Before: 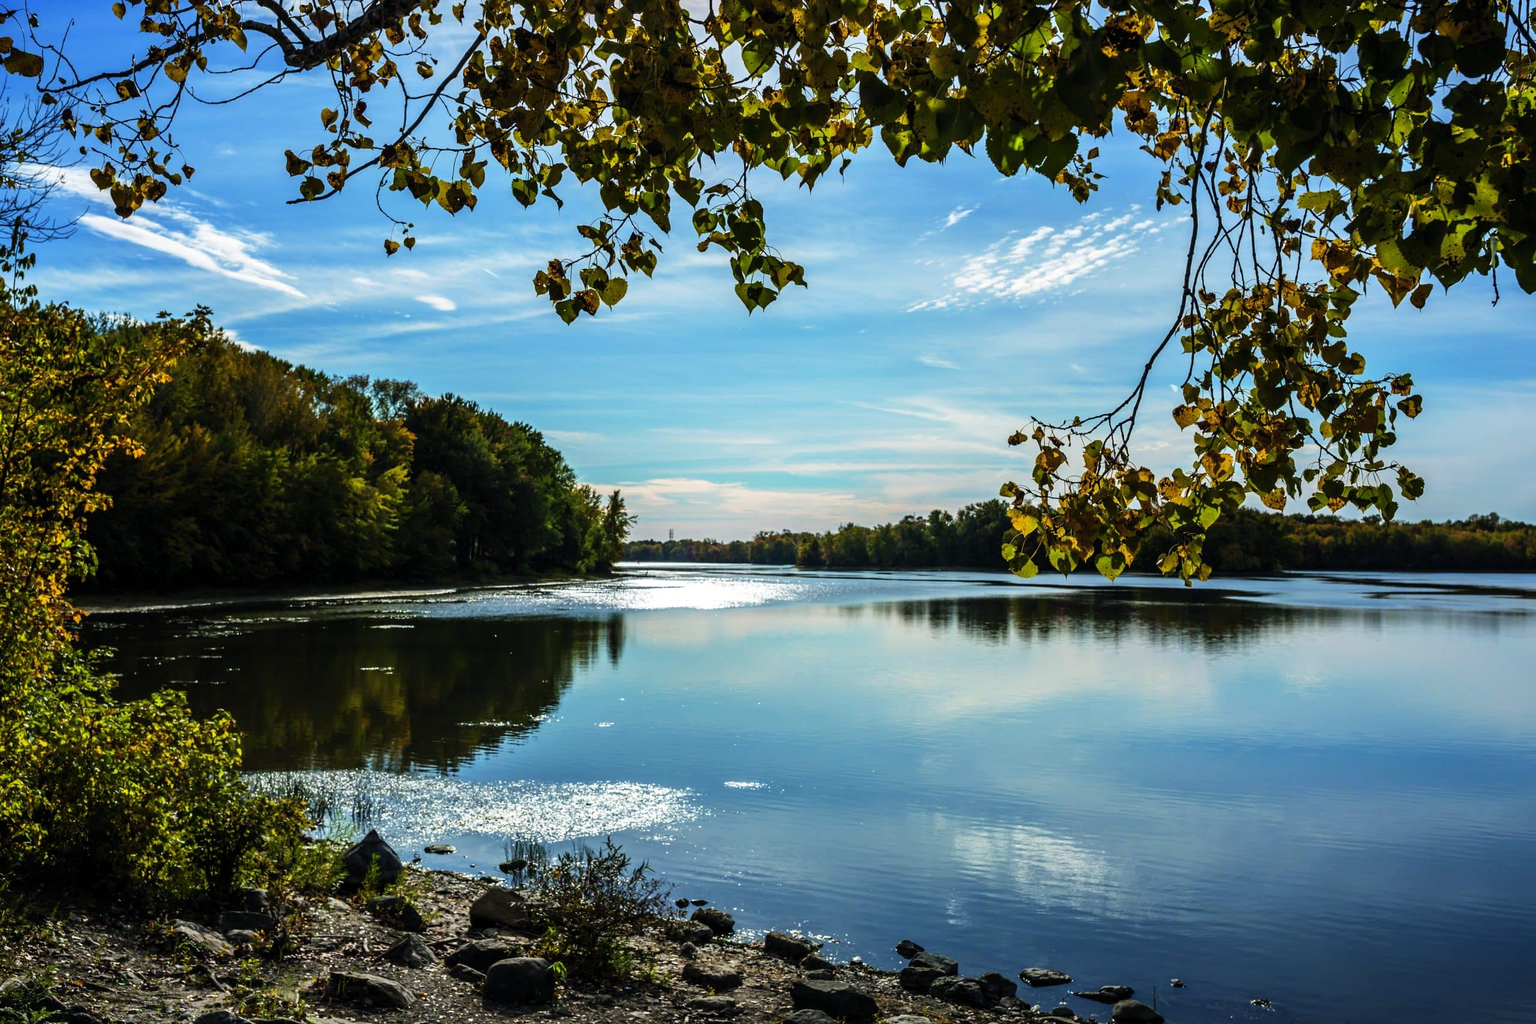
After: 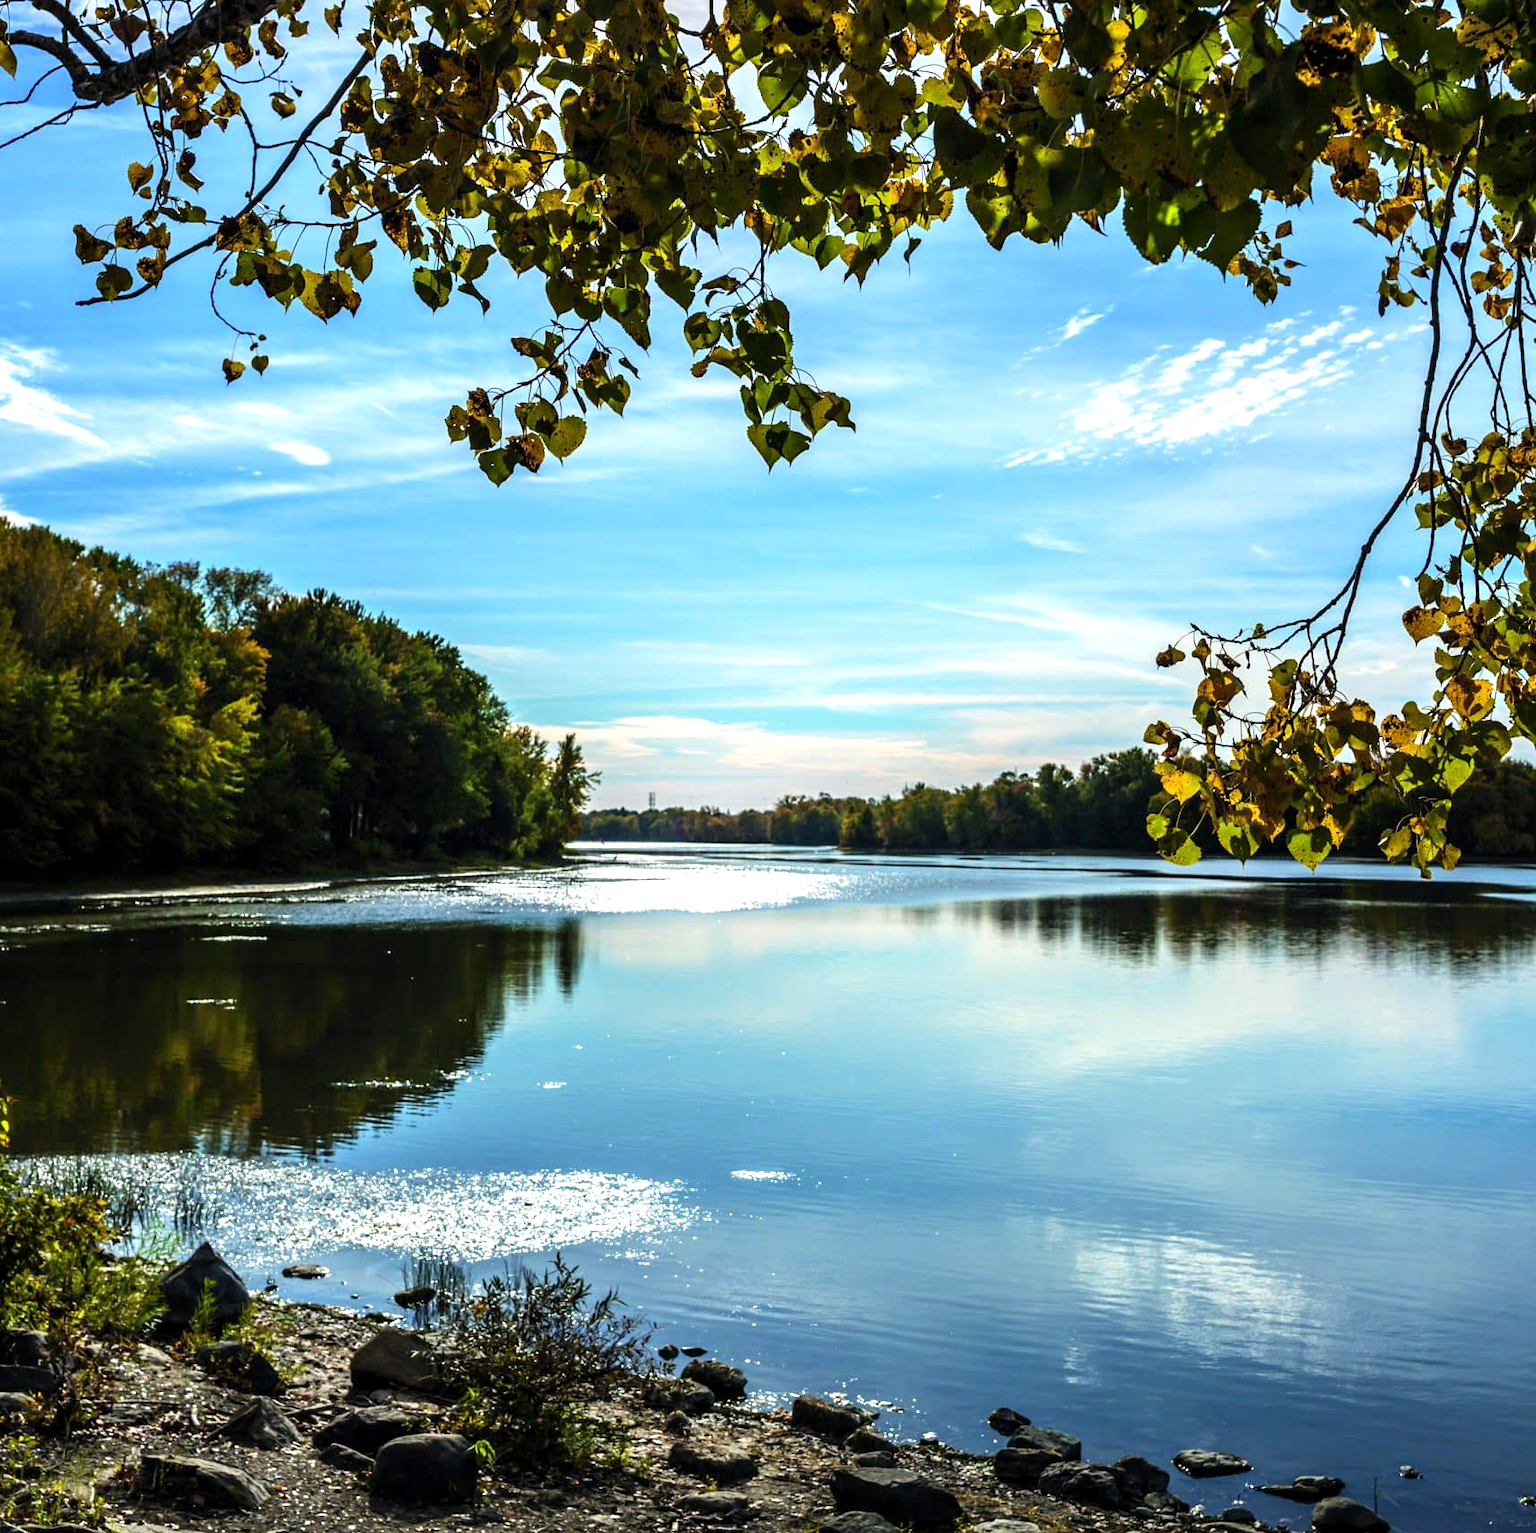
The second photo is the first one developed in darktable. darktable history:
crop: left 15.377%, right 17.791%
exposure: black level correction 0.001, exposure 0.498 EV, compensate highlight preservation false
